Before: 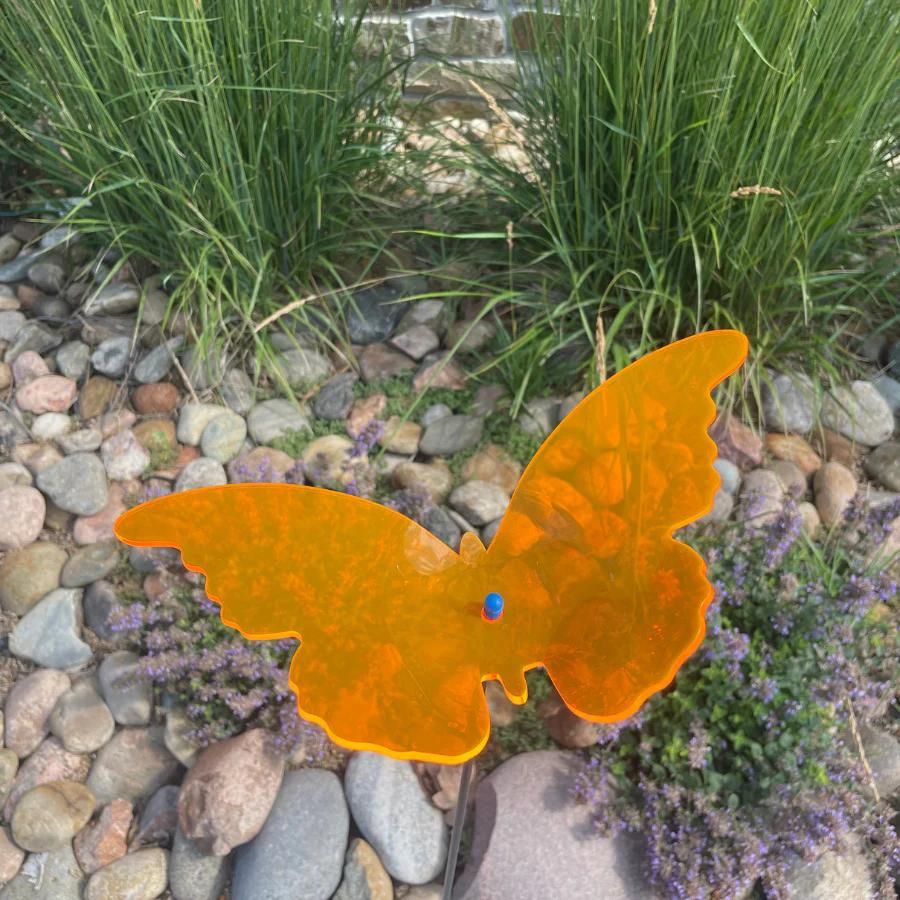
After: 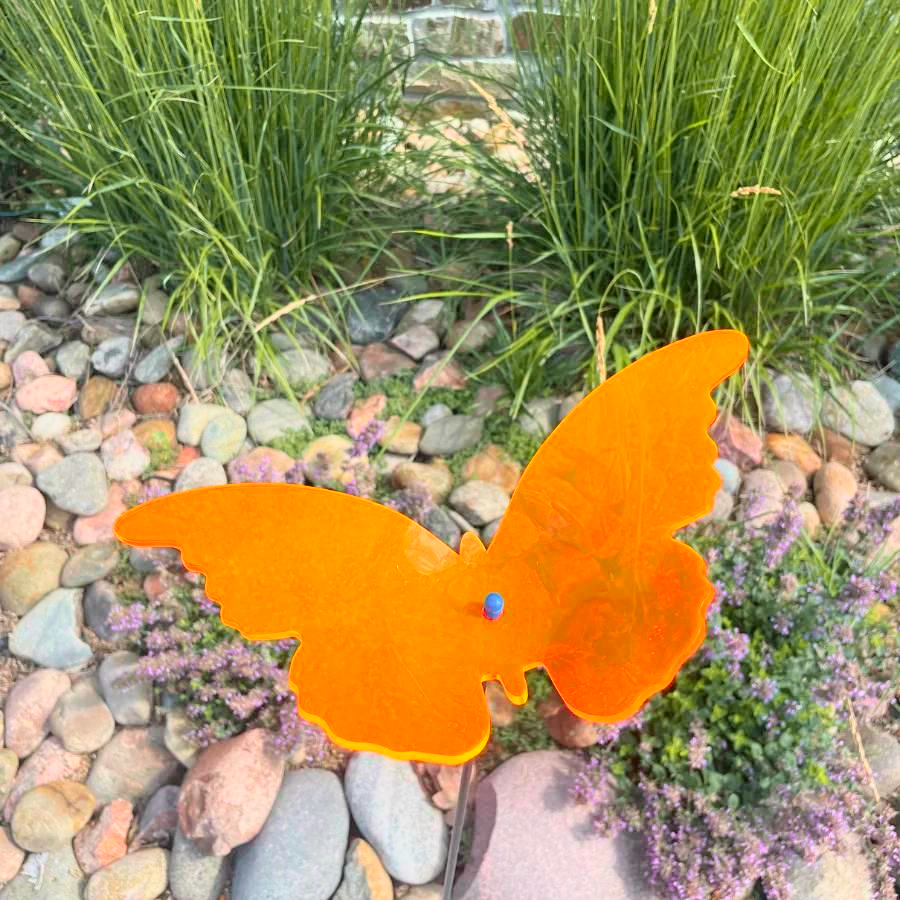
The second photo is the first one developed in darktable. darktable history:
tone curve: curves: ch0 [(0, 0.005) (0.103, 0.097) (0.18, 0.22) (0.378, 0.482) (0.504, 0.631) (0.663, 0.801) (0.834, 0.914) (1, 0.971)]; ch1 [(0, 0) (0.172, 0.123) (0.324, 0.253) (0.396, 0.388) (0.478, 0.461) (0.499, 0.498) (0.545, 0.587) (0.604, 0.692) (0.704, 0.818) (1, 1)]; ch2 [(0, 0) (0.411, 0.424) (0.496, 0.5) (0.521, 0.537) (0.555, 0.585) (0.628, 0.703) (1, 1)], color space Lab, independent channels, preserve colors none
contrast equalizer: octaves 7, y [[0.5, 0.502, 0.506, 0.511, 0.52, 0.537], [0.5 ×6], [0.505, 0.509, 0.518, 0.534, 0.553, 0.561], [0 ×6], [0 ×6]]
